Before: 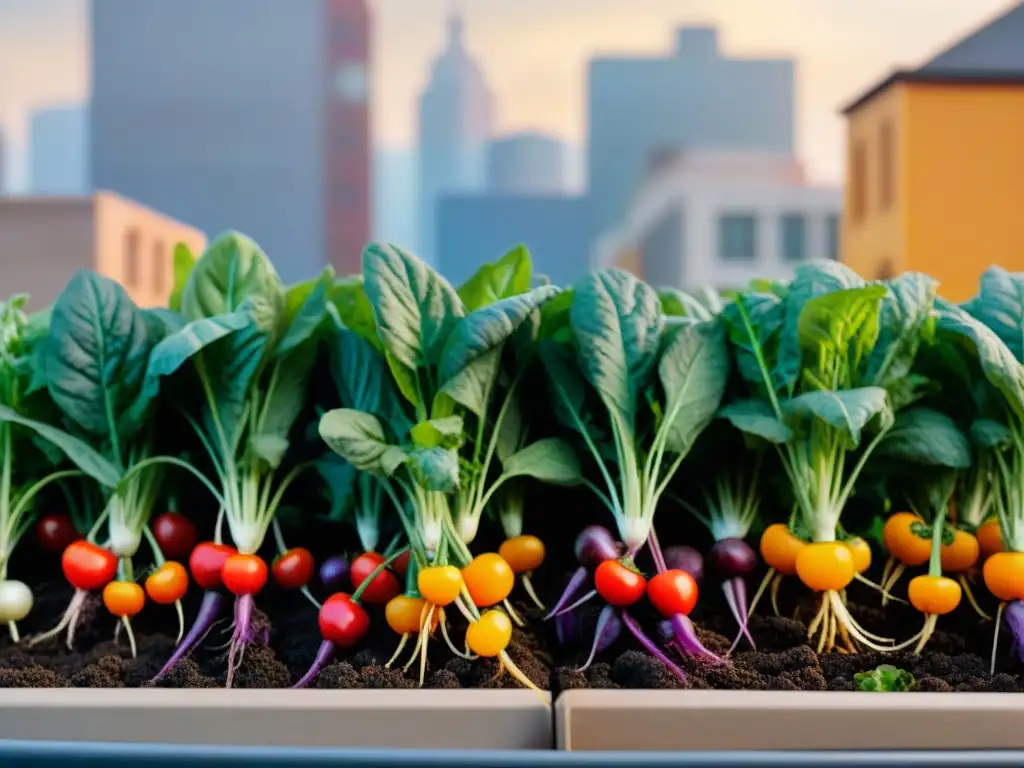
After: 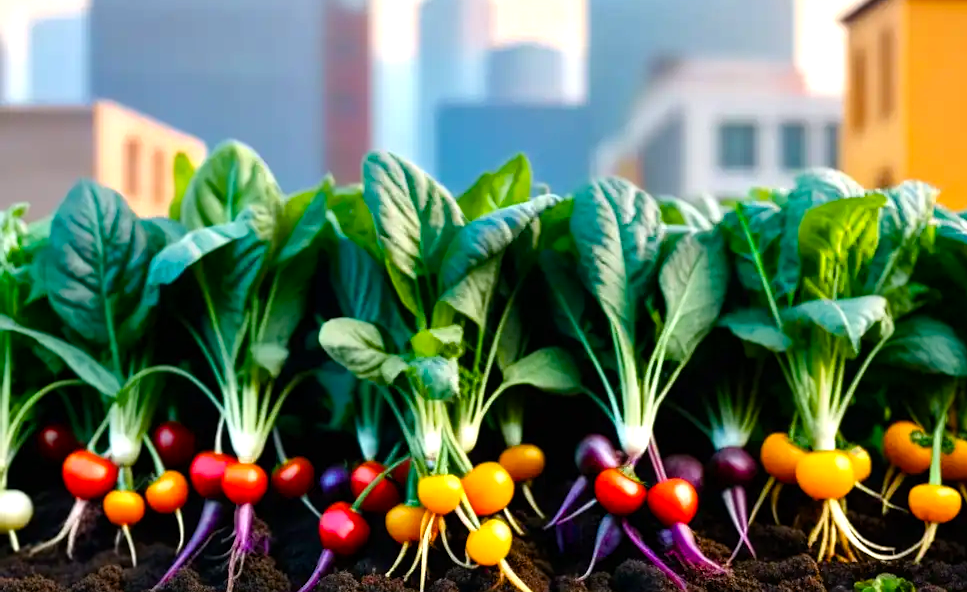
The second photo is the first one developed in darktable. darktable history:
crop and rotate: angle 0.046°, top 11.854%, right 5.447%, bottom 10.949%
color balance rgb: power › hue 72.83°, perceptual saturation grading › global saturation 20%, perceptual saturation grading › highlights -25.668%, perceptual saturation grading › shadows 50.478%, perceptual brilliance grading › global brilliance -4.27%, perceptual brilliance grading › highlights 24.28%, perceptual brilliance grading › mid-tones 6.825%, perceptual brilliance grading › shadows -4.733%
